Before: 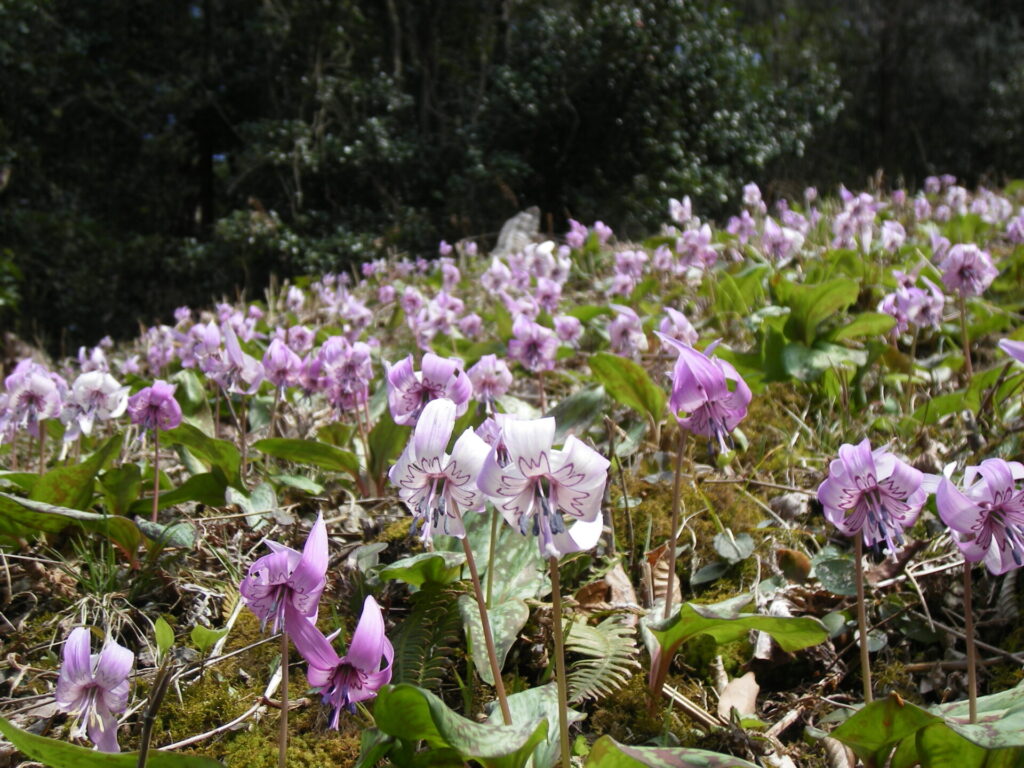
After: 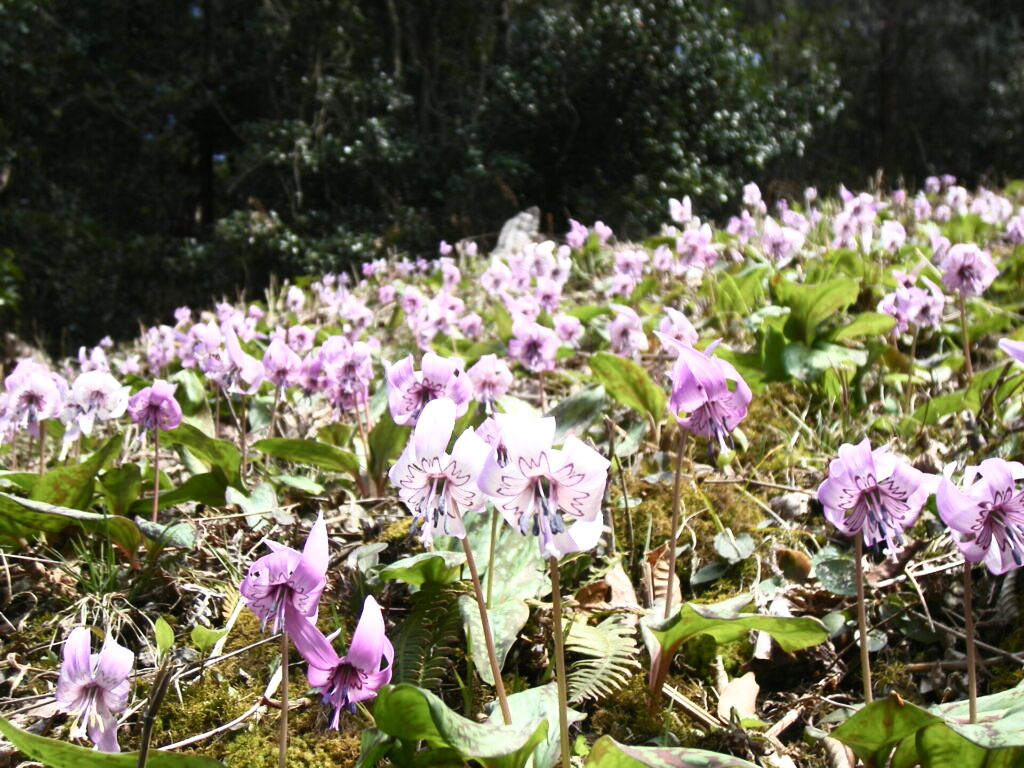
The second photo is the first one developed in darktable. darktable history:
exposure: exposure 0.376 EV, compensate highlight preservation false
shadows and highlights: shadows 0, highlights 40
contrast brightness saturation: contrast 0.24, brightness 0.09
